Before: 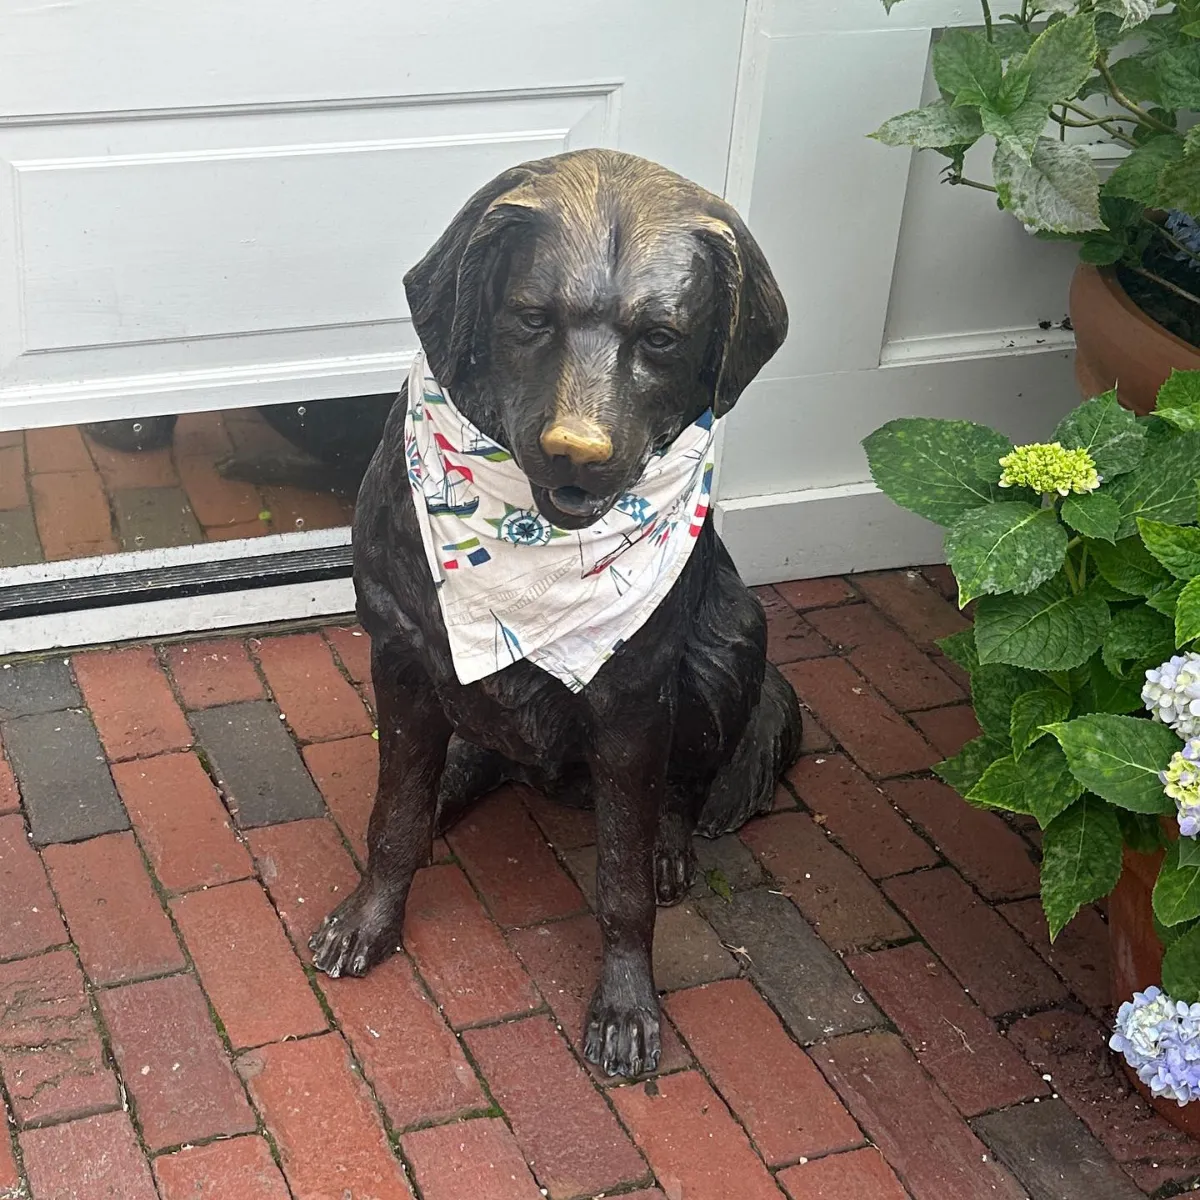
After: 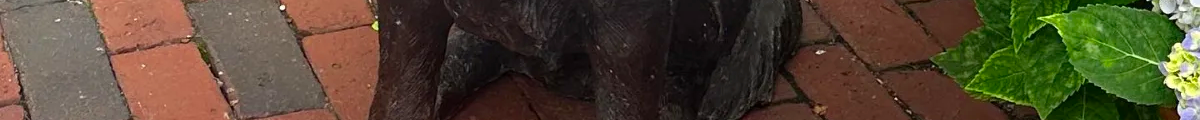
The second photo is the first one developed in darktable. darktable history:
crop and rotate: top 59.084%, bottom 30.916%
color zones: curves: ch0 [(0, 0.613) (0.01, 0.613) (0.245, 0.448) (0.498, 0.529) (0.642, 0.665) (0.879, 0.777) (0.99, 0.613)]; ch1 [(0, 0) (0.143, 0) (0.286, 0) (0.429, 0) (0.571, 0) (0.714, 0) (0.857, 0)], mix -131.09%
